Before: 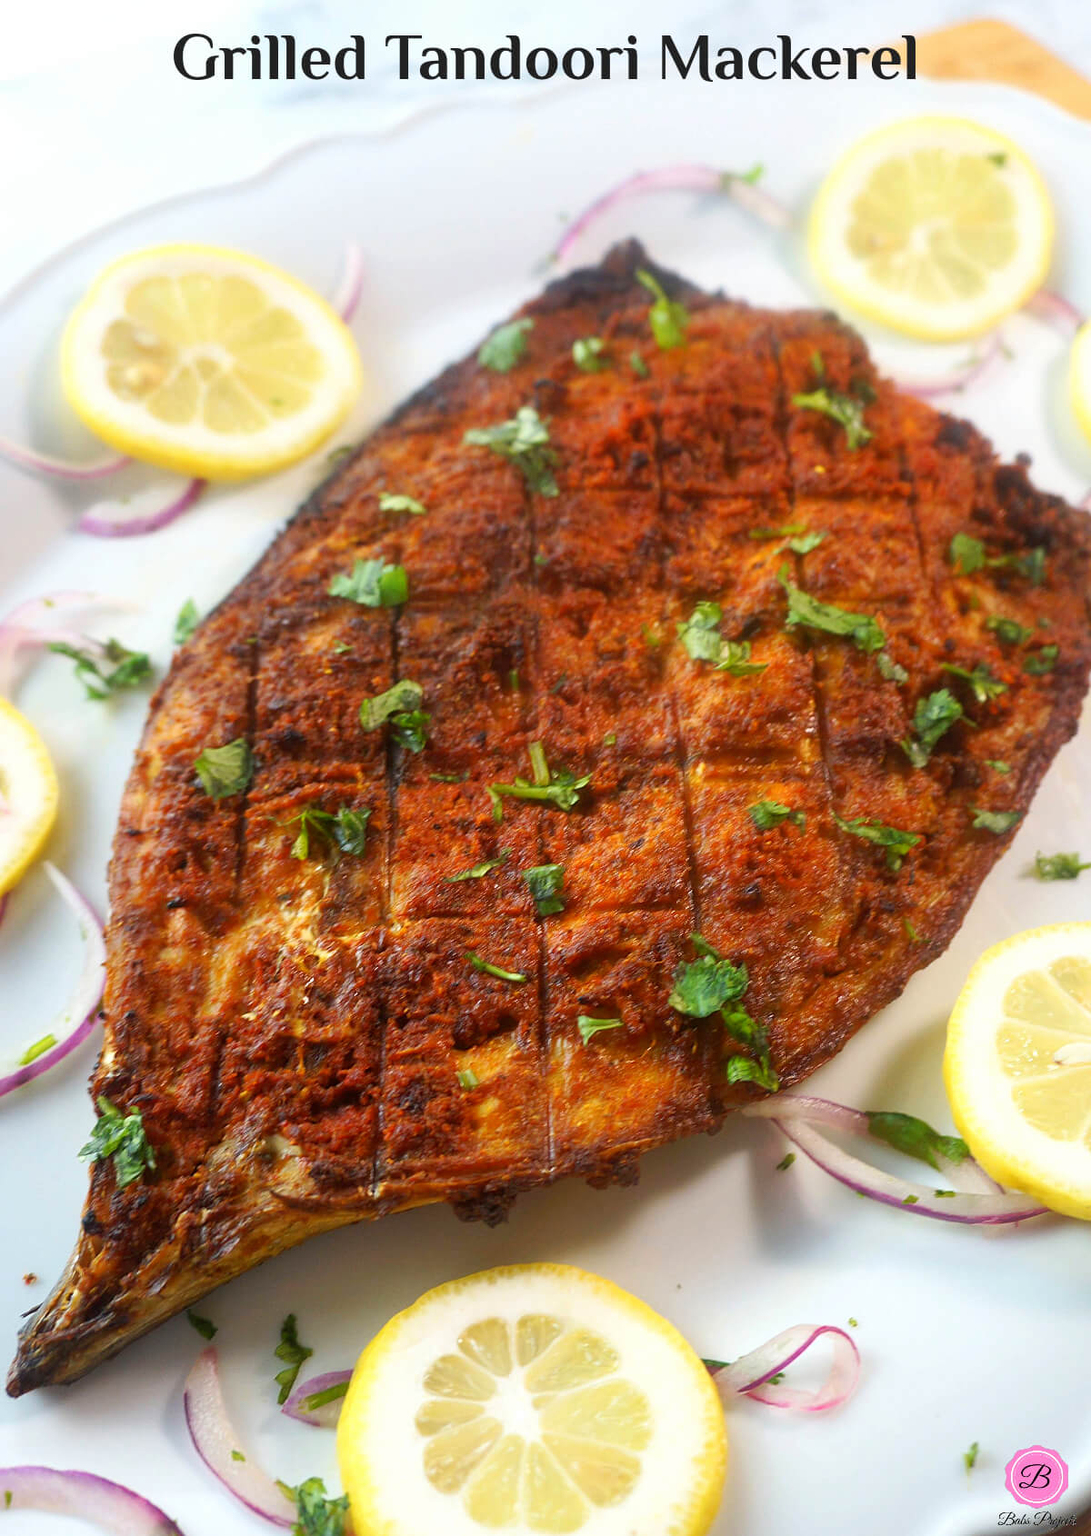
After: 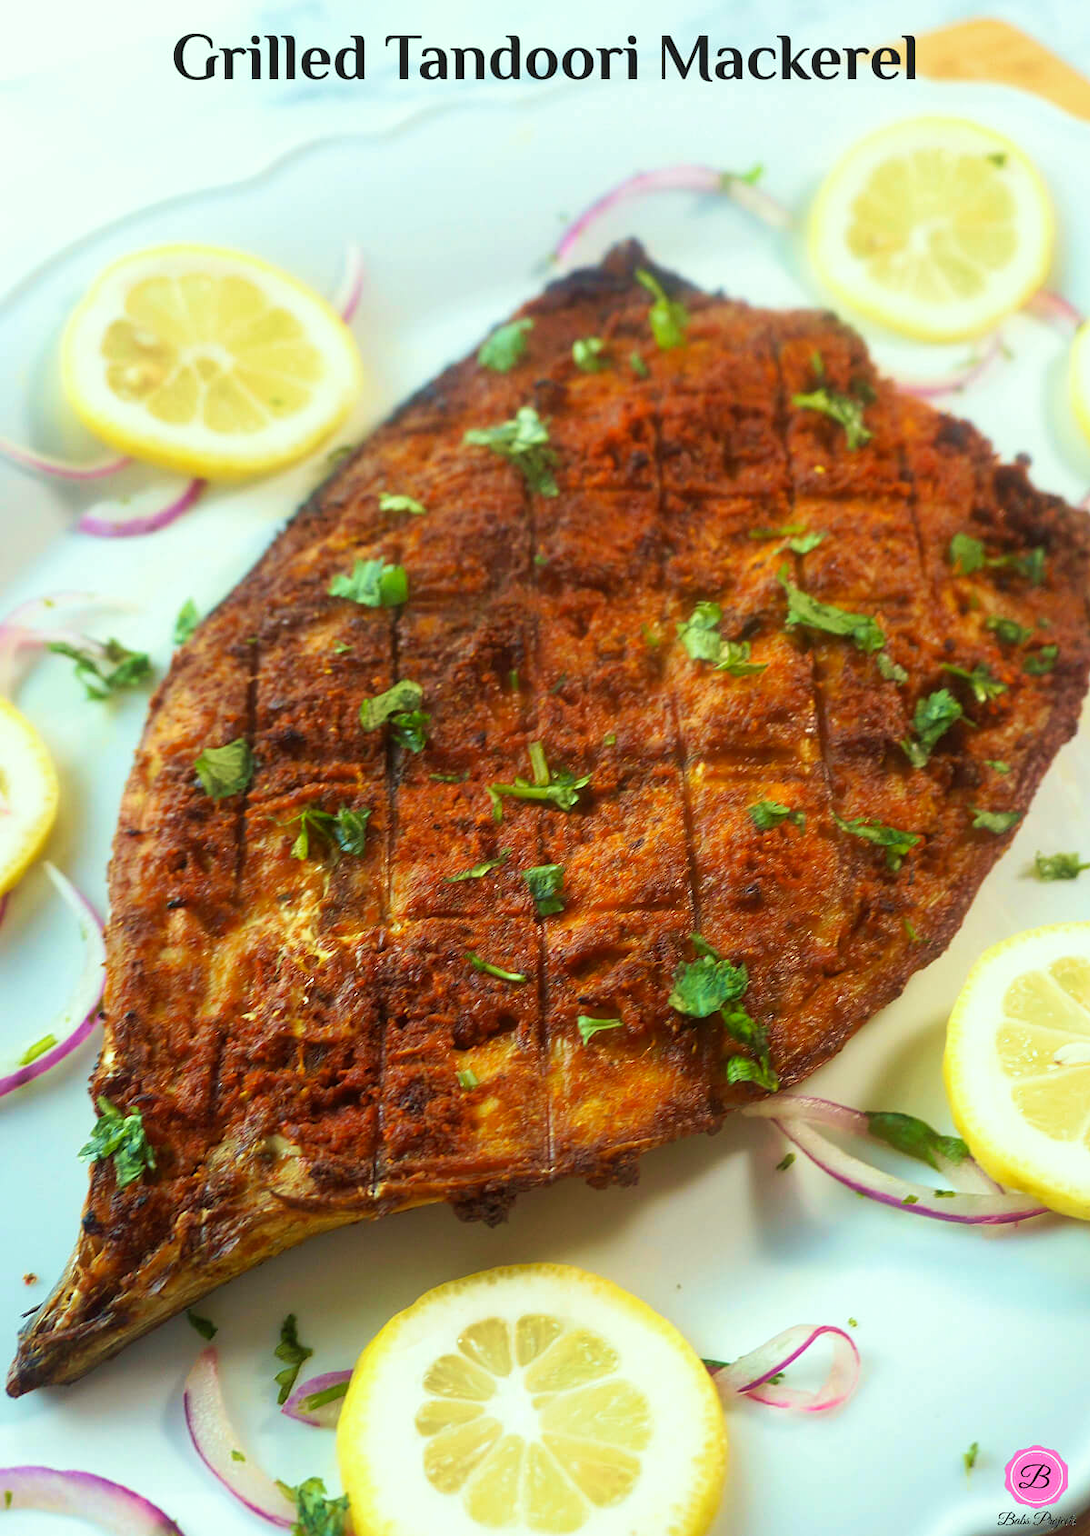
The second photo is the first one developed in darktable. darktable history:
velvia: strength 45%
color correction: highlights a* -8, highlights b* 3.1
